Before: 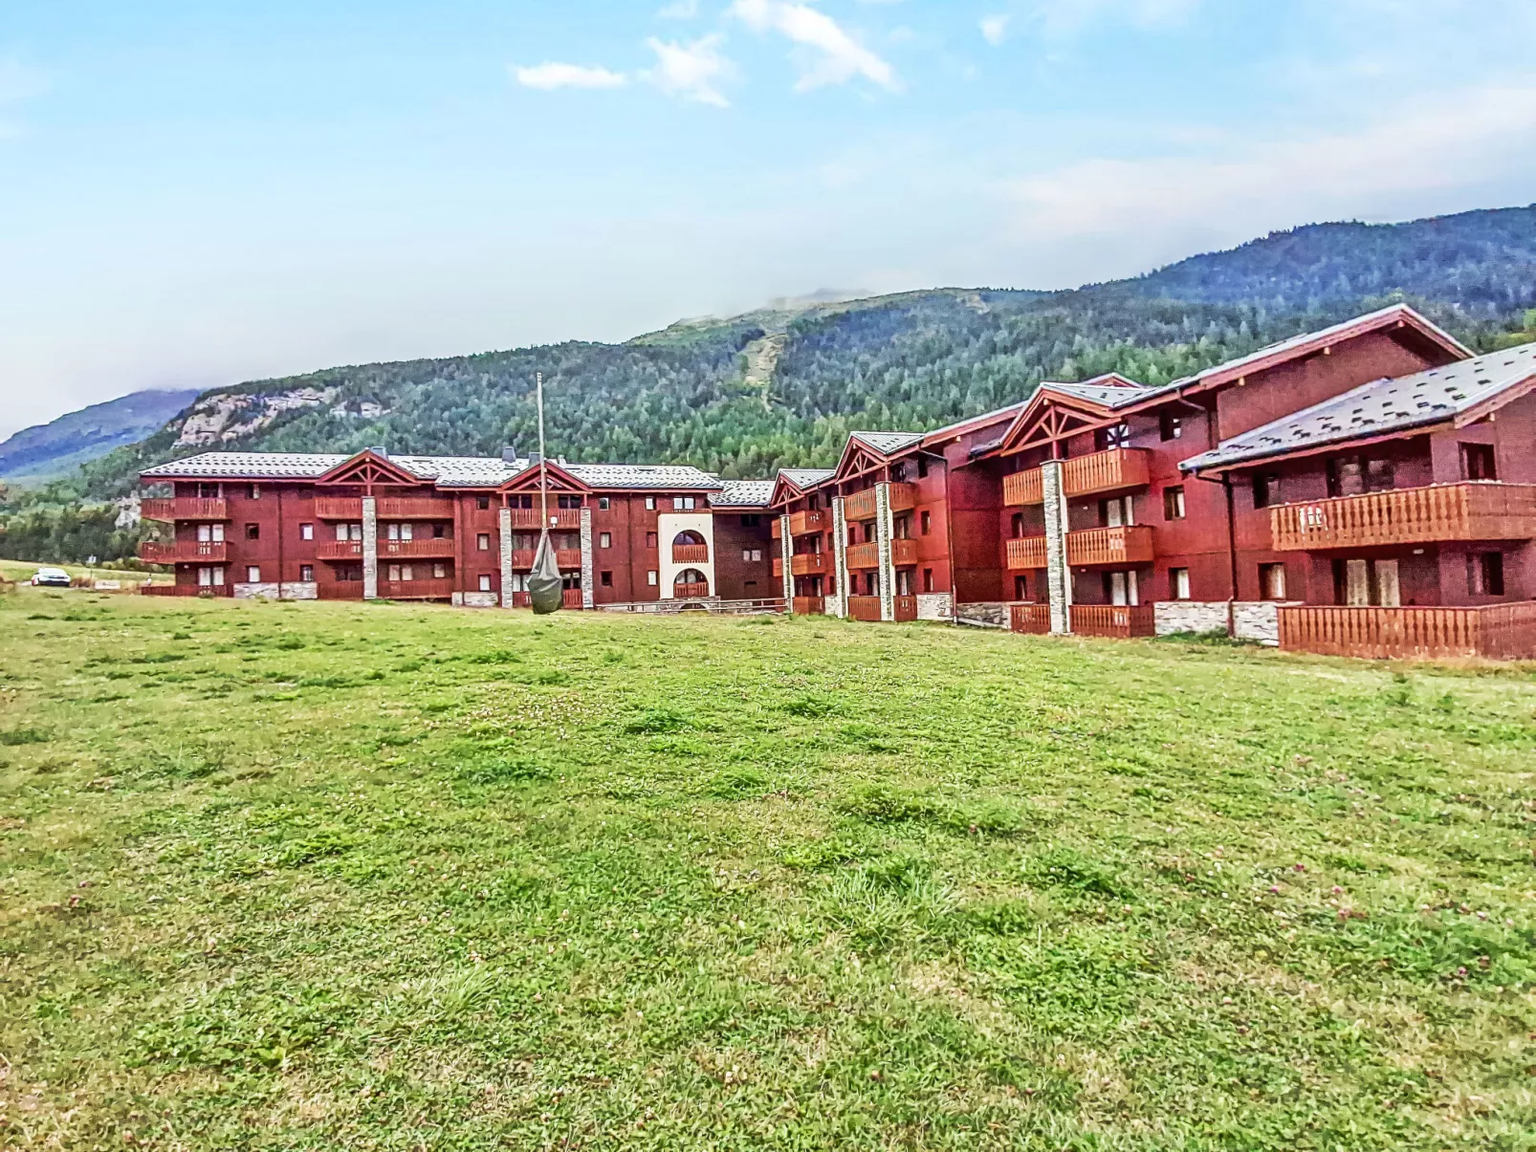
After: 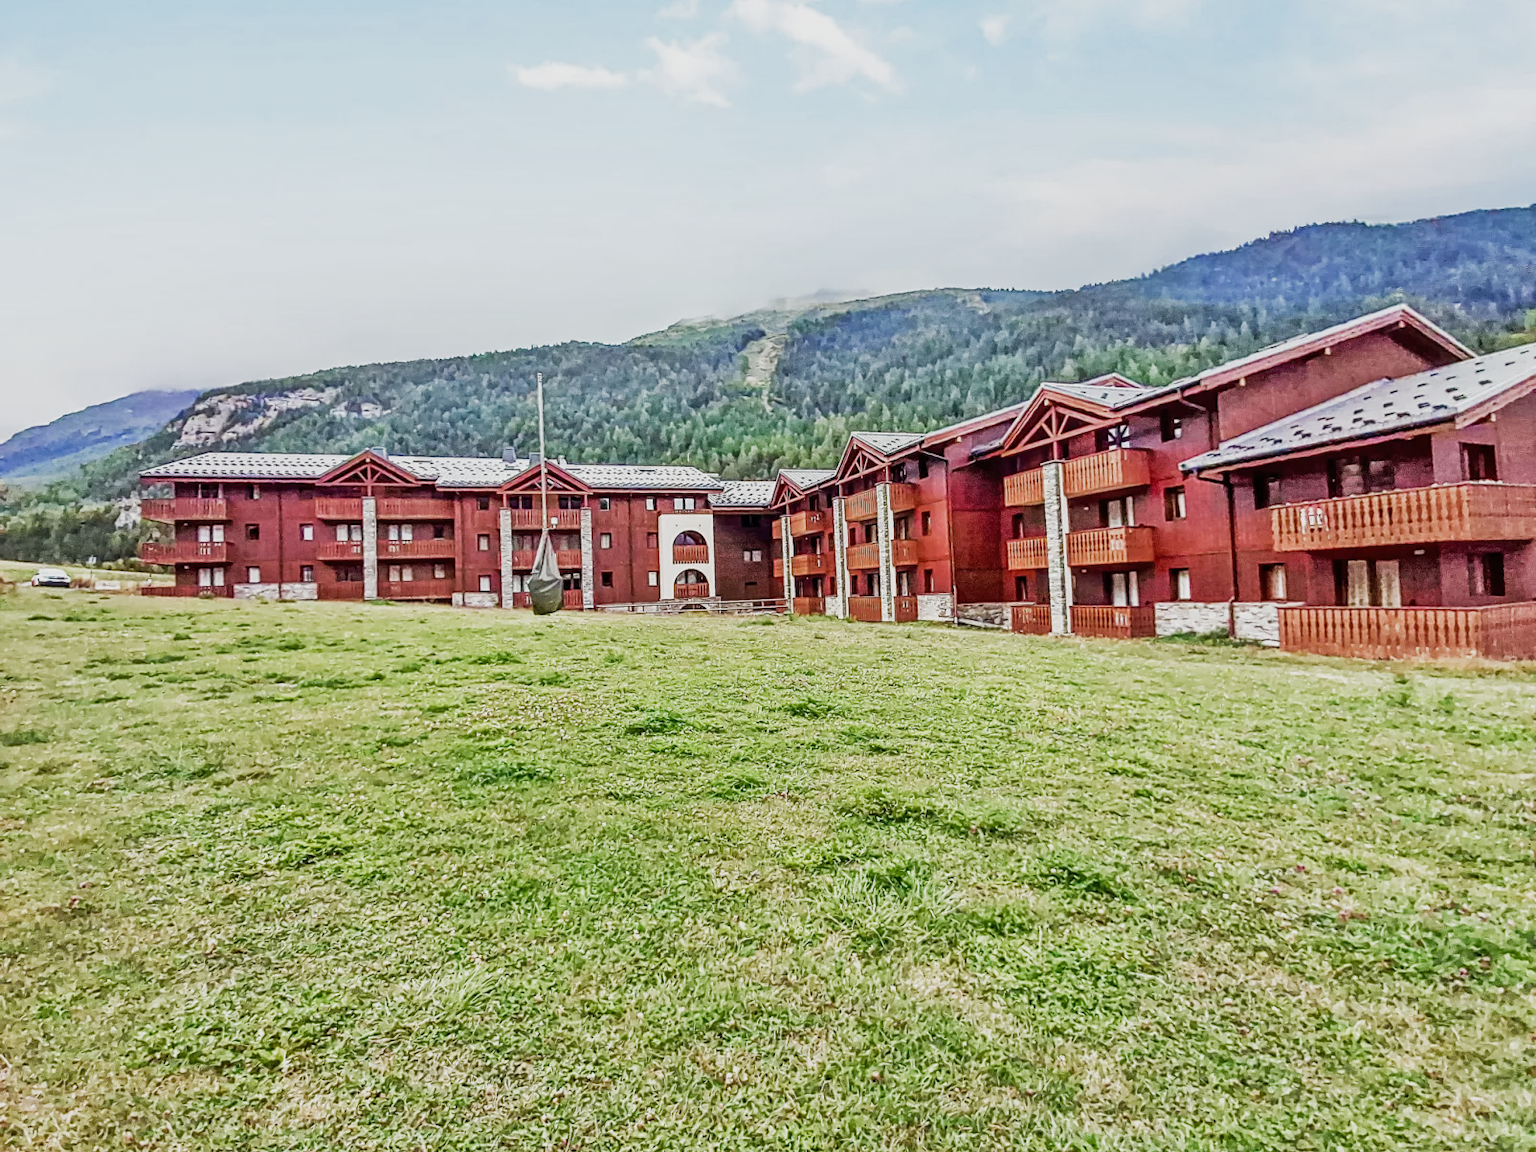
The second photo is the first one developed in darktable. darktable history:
filmic rgb: black relative exposure -14.31 EV, white relative exposure 3.39 EV, hardness 7.89, contrast 0.997, preserve chrominance no, color science v5 (2021)
